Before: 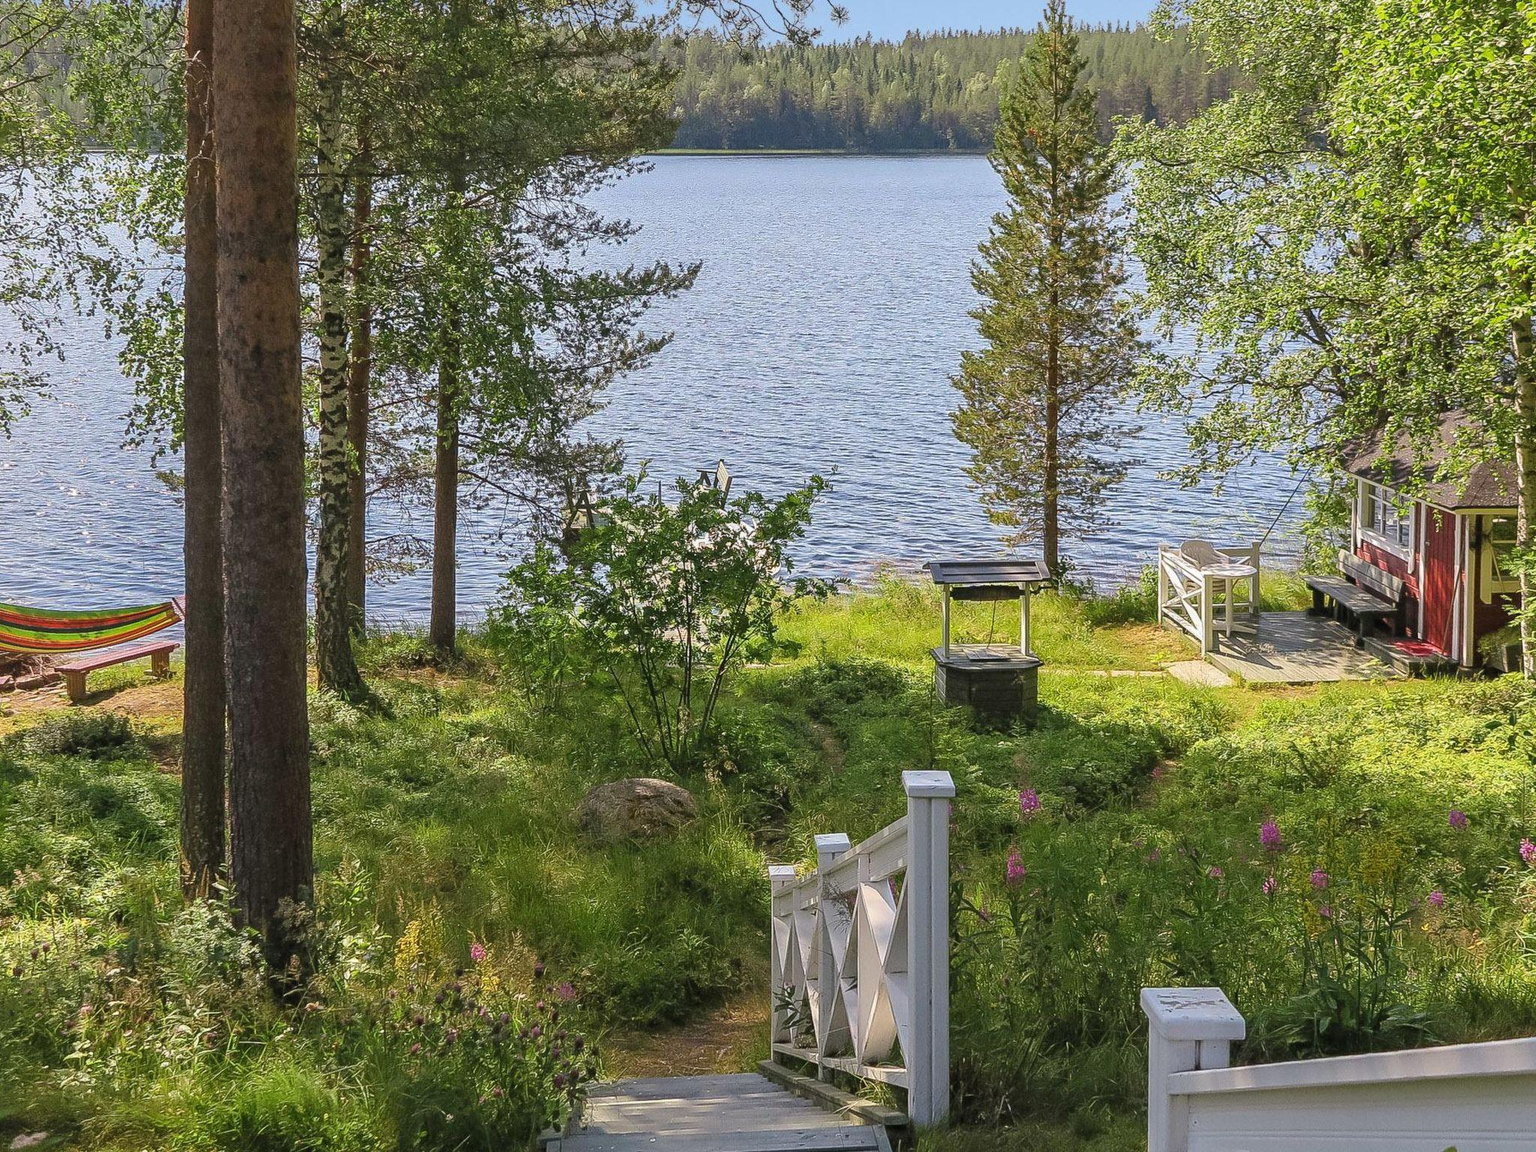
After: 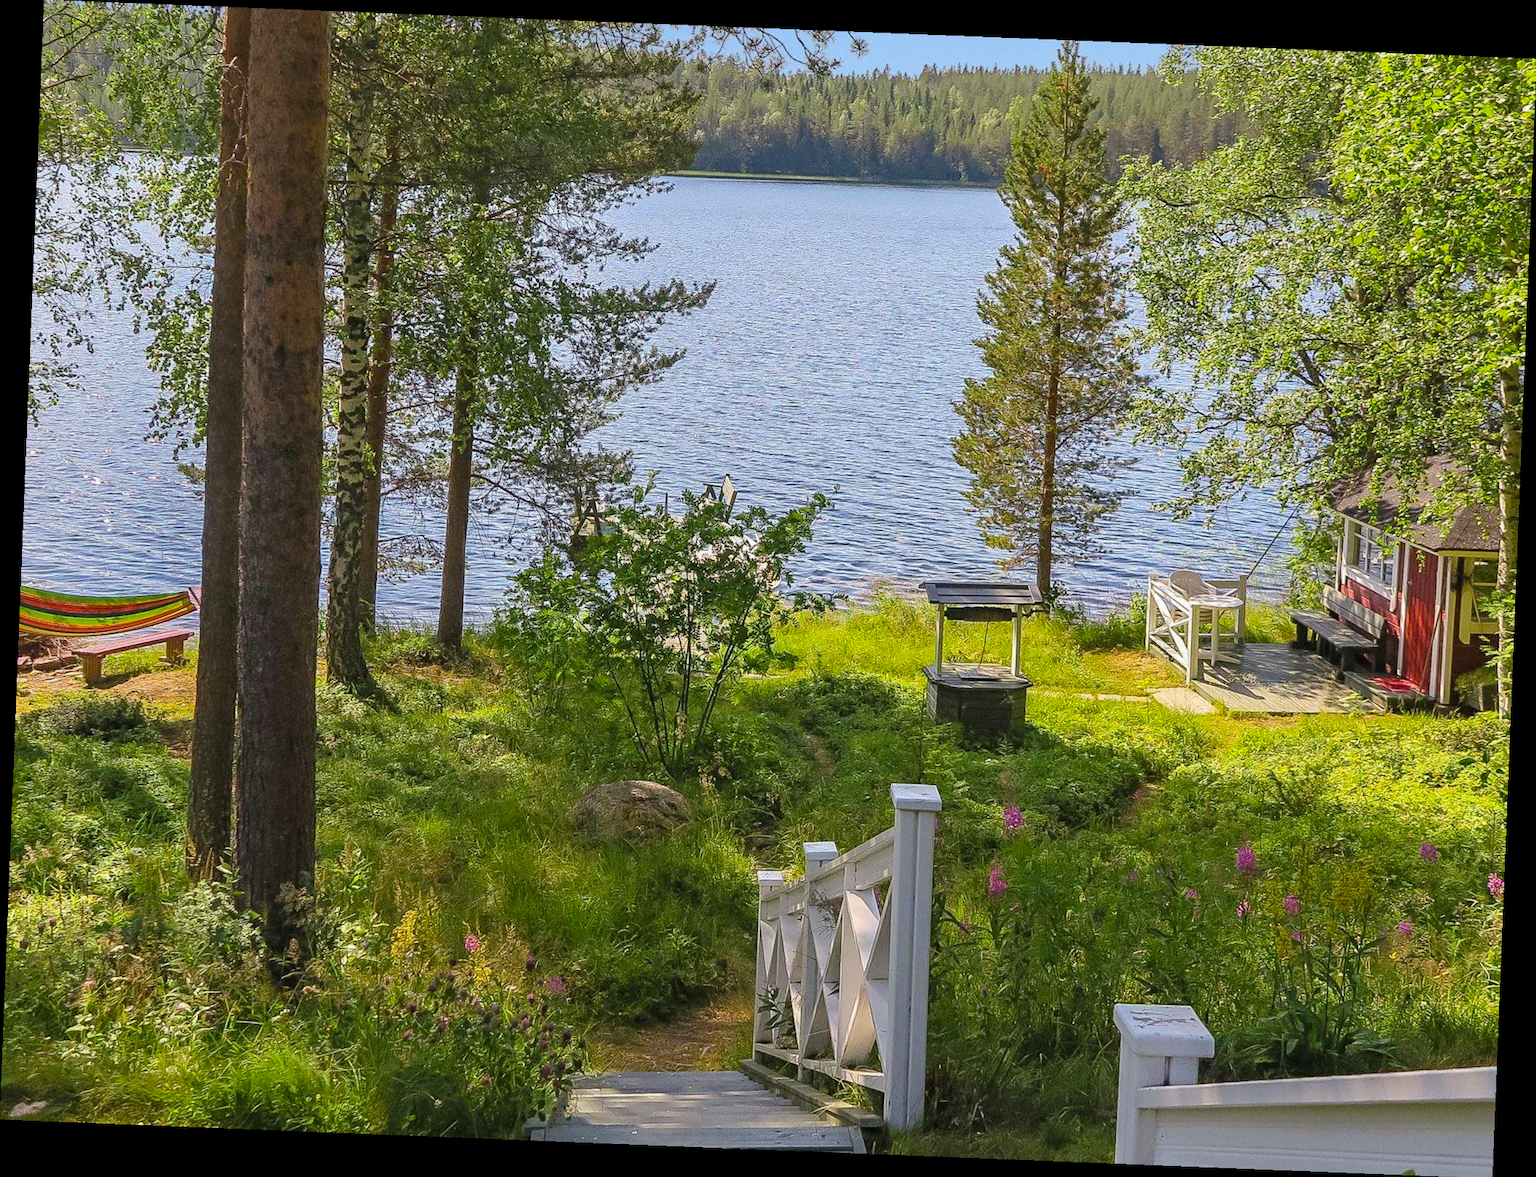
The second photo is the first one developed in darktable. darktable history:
color balance rgb: linear chroma grading › global chroma 6.48%, perceptual saturation grading › global saturation 12.96%, global vibrance 6.02%
rotate and perspective: rotation 2.27°, automatic cropping off
